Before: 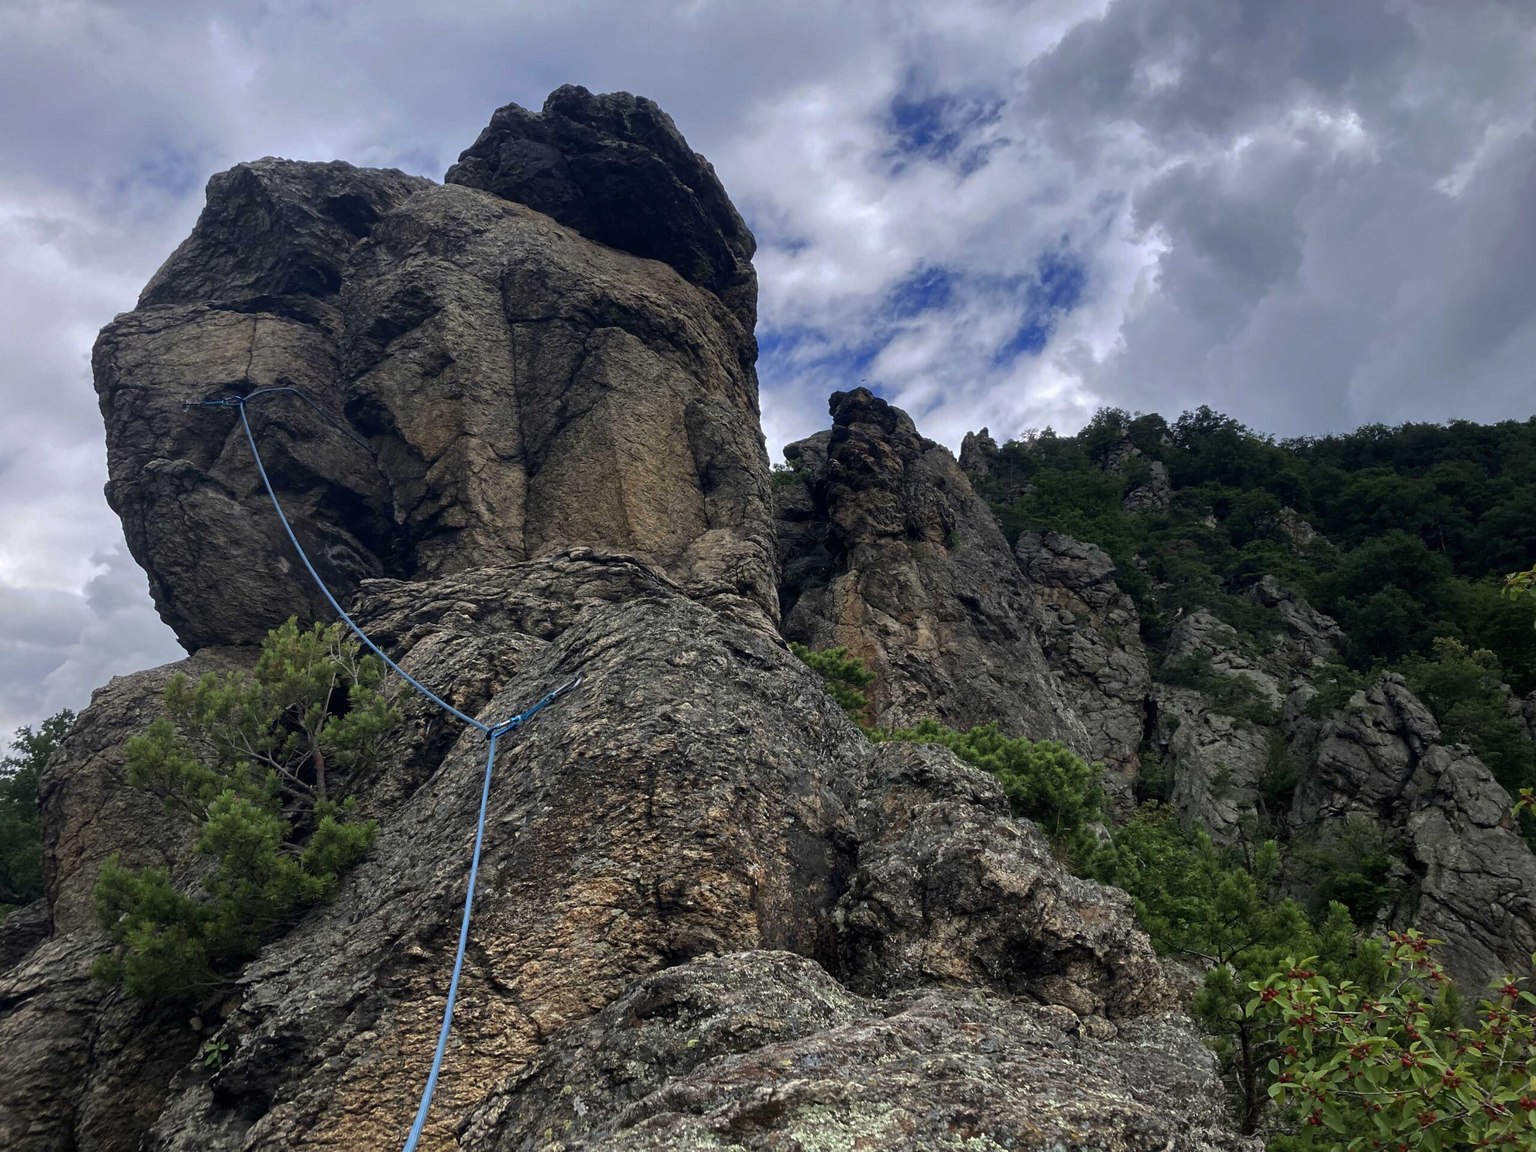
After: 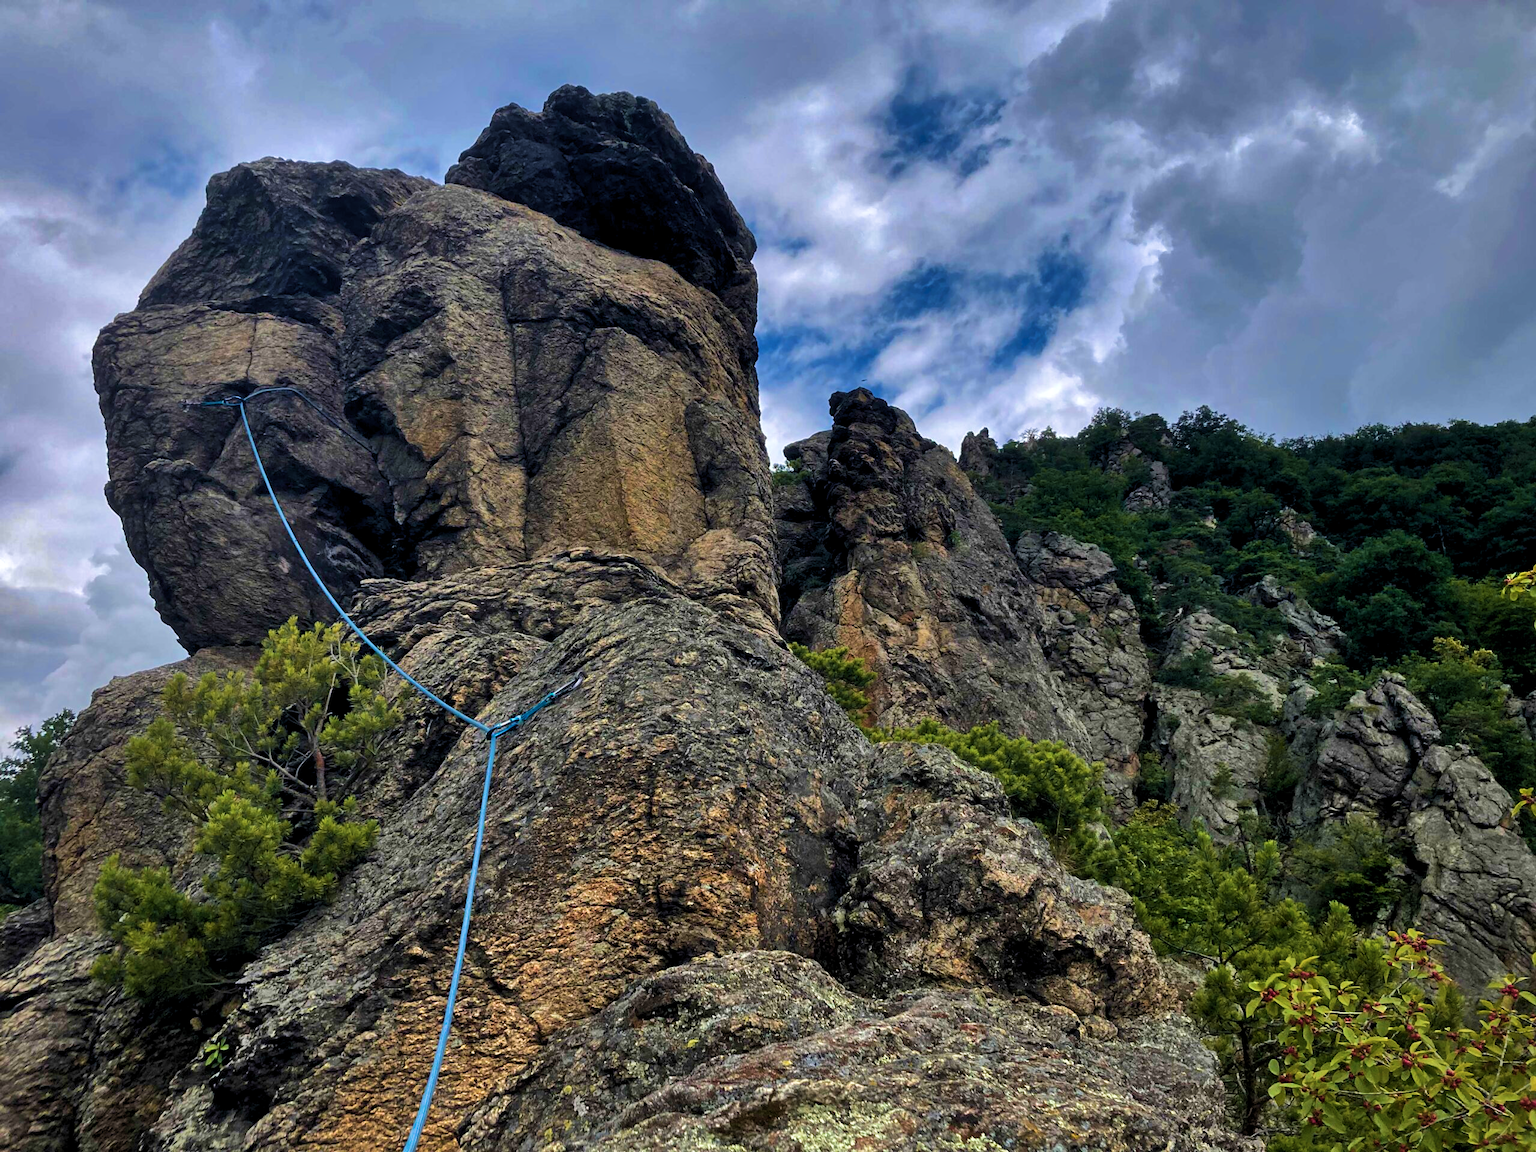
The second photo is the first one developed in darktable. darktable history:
color zones: curves: ch1 [(0.239, 0.552) (0.75, 0.5)]; ch2 [(0.25, 0.462) (0.749, 0.457)]
levels: black 0.102%, levels [0.031, 0.5, 0.969]
shadows and highlights: white point adjustment 0.084, highlights -69.88, soften with gaussian
velvia: strength 75%
